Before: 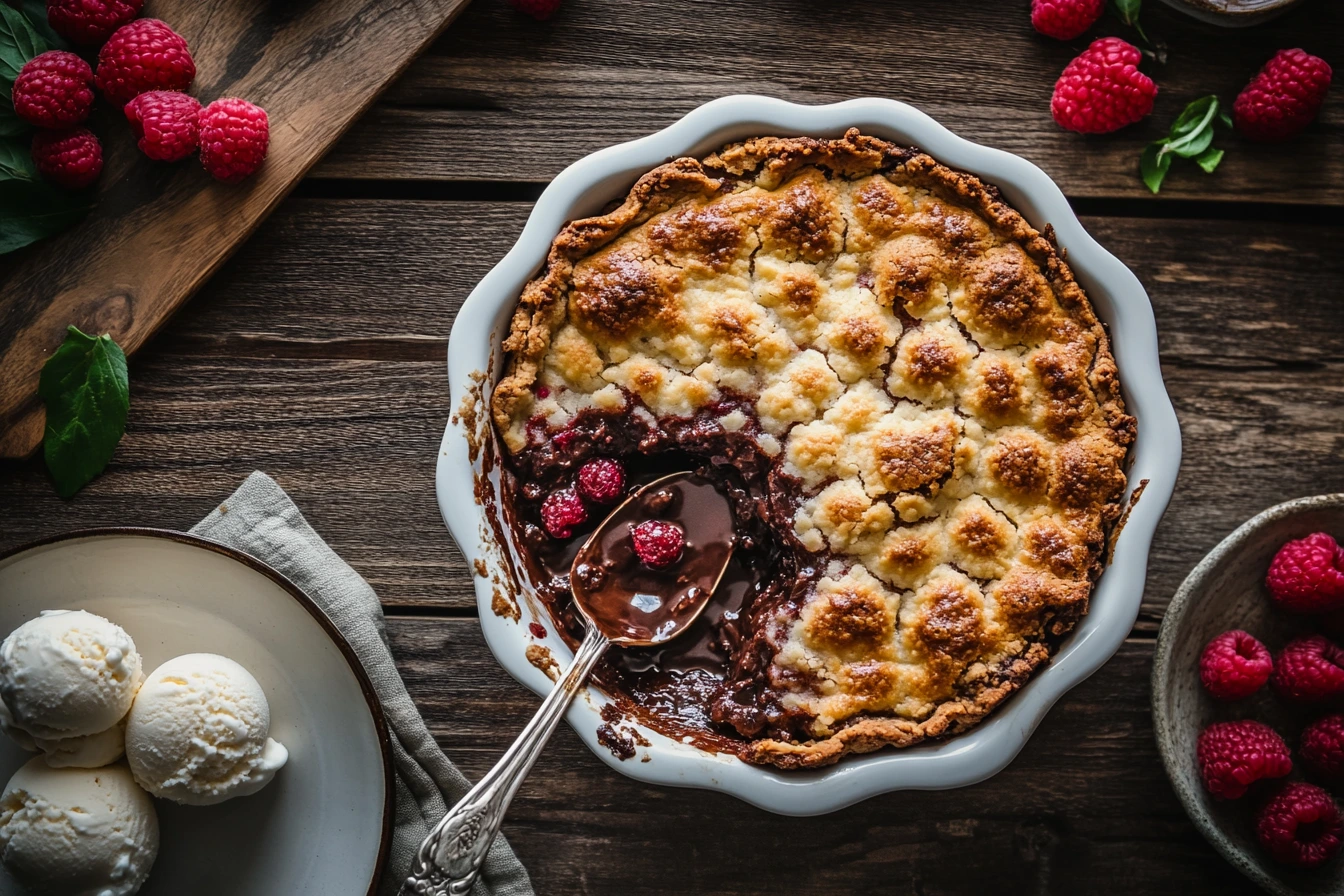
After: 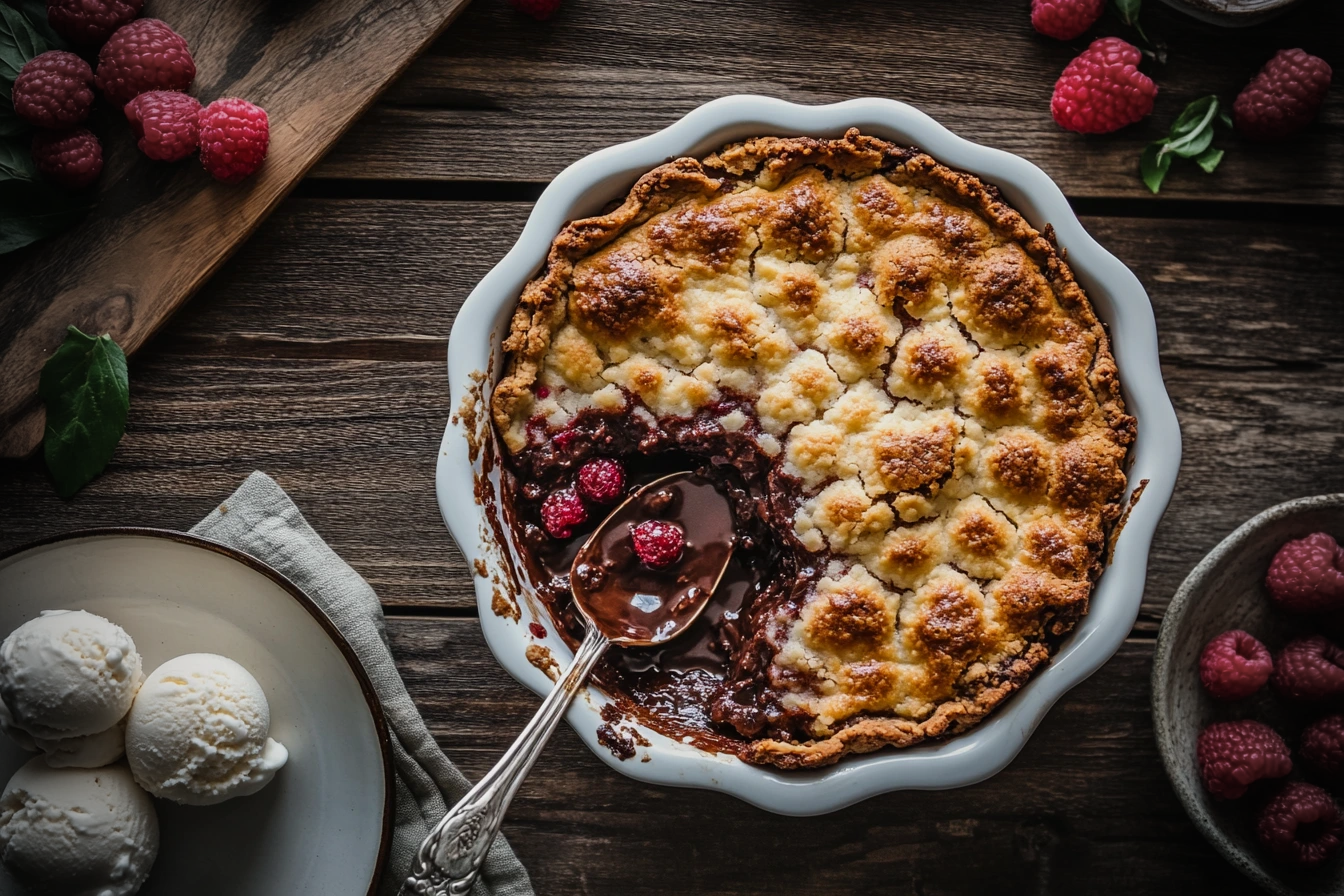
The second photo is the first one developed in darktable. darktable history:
exposure: exposure -0.175 EV, compensate exposure bias true, compensate highlight preservation false
vignetting: fall-off start 68.96%, fall-off radius 29.98%, brightness -0.321, width/height ratio 0.992, shape 0.838
